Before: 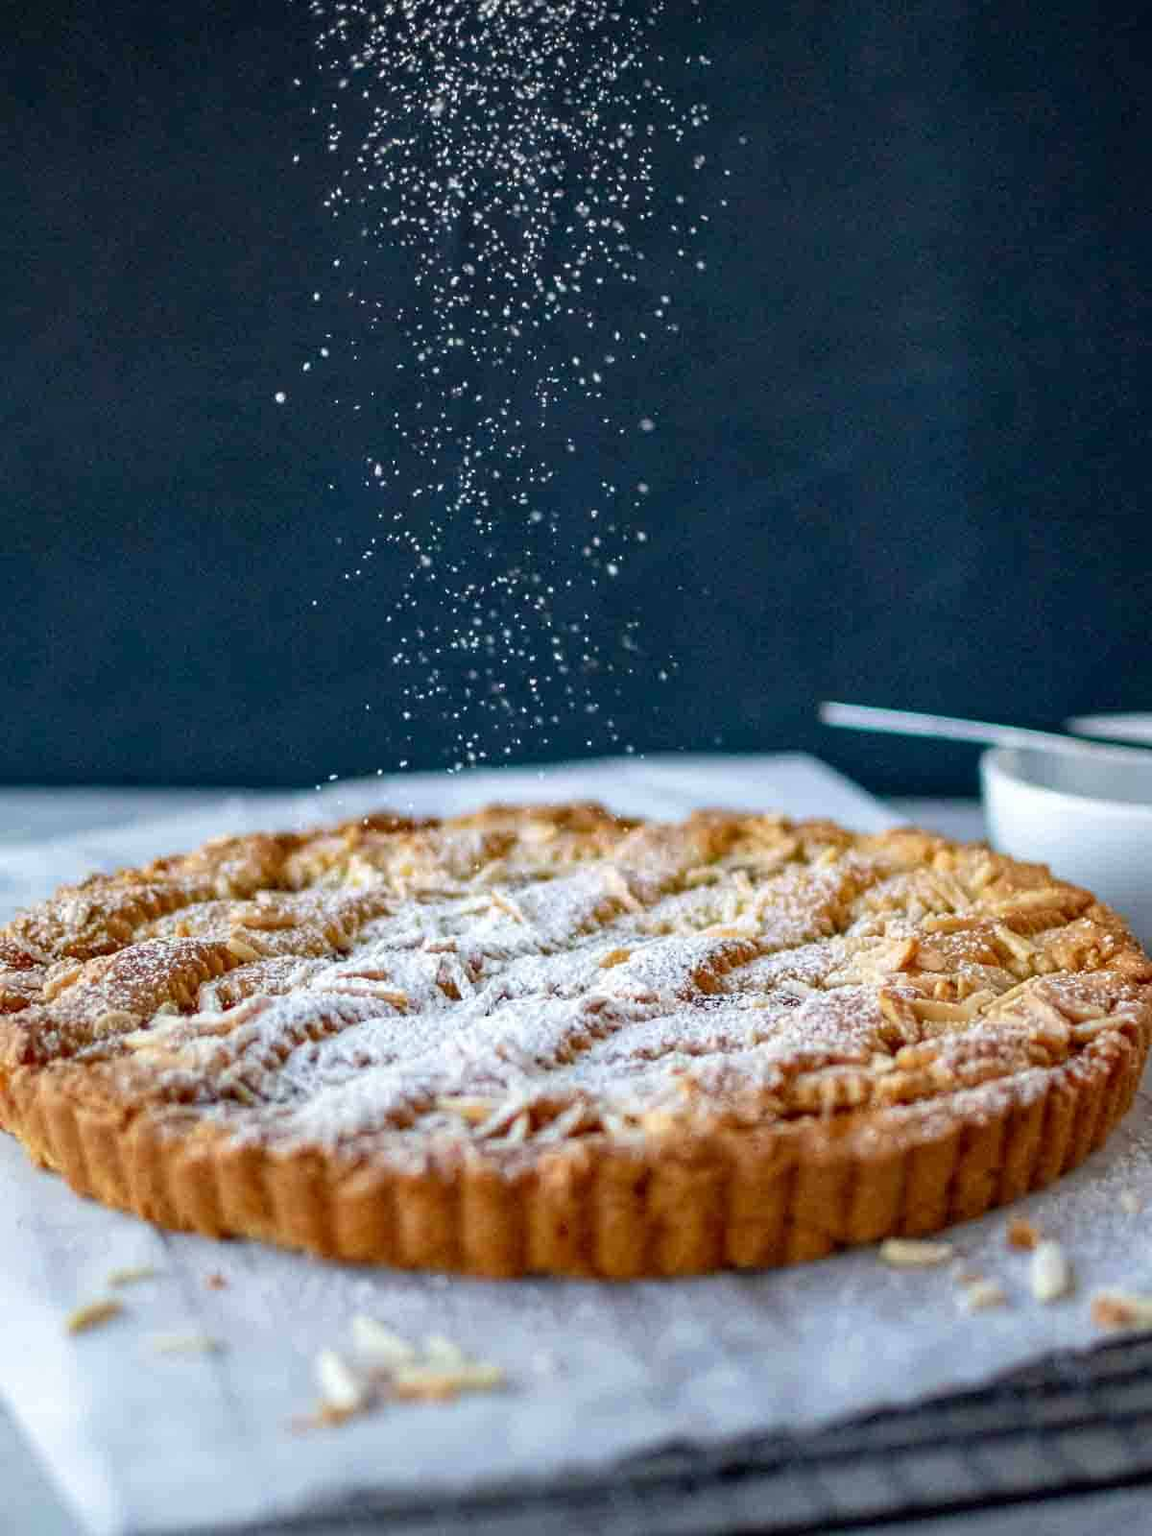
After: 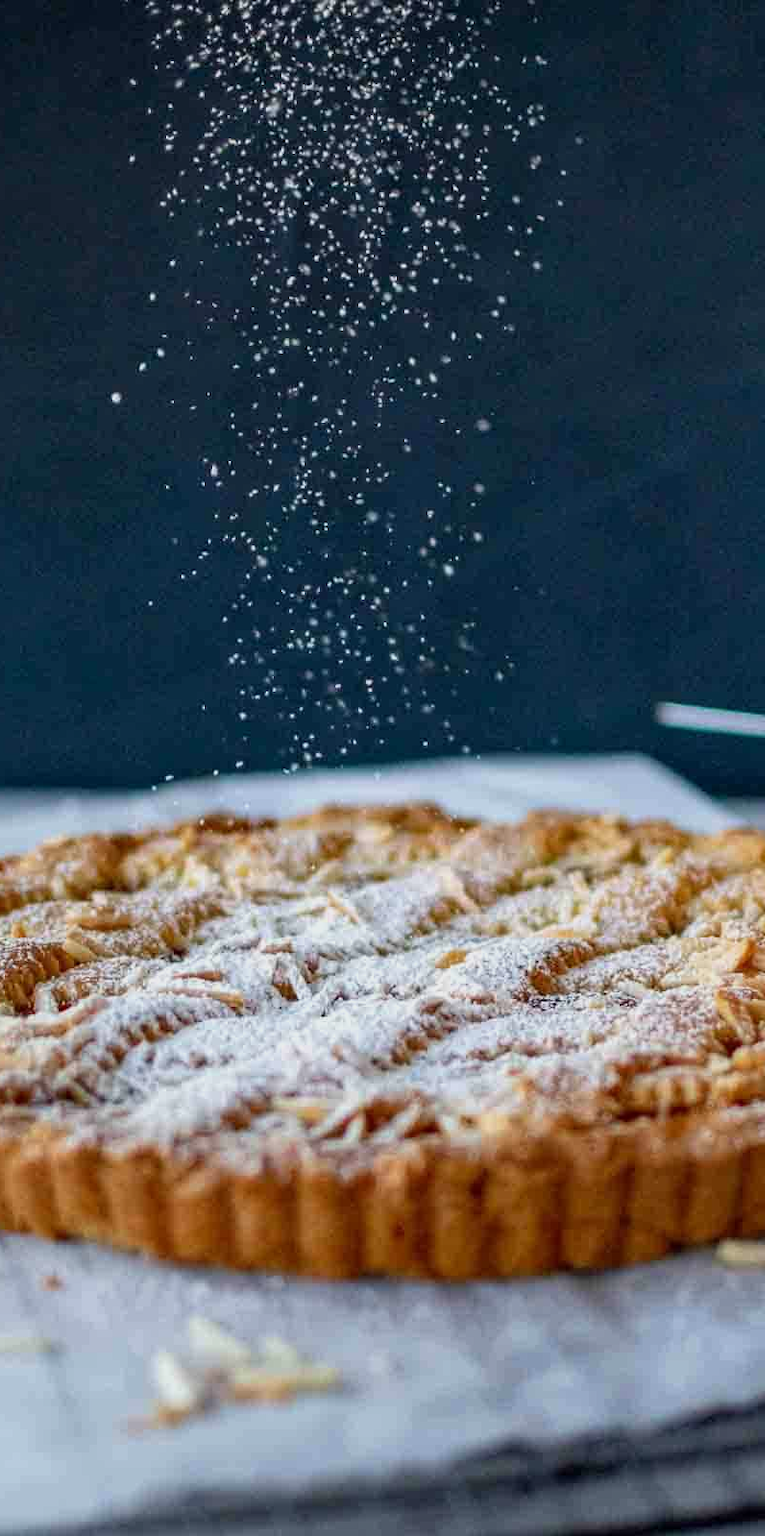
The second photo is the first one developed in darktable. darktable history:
exposure: exposure -0.253 EV, compensate highlight preservation false
crop and rotate: left 14.317%, right 19.245%
